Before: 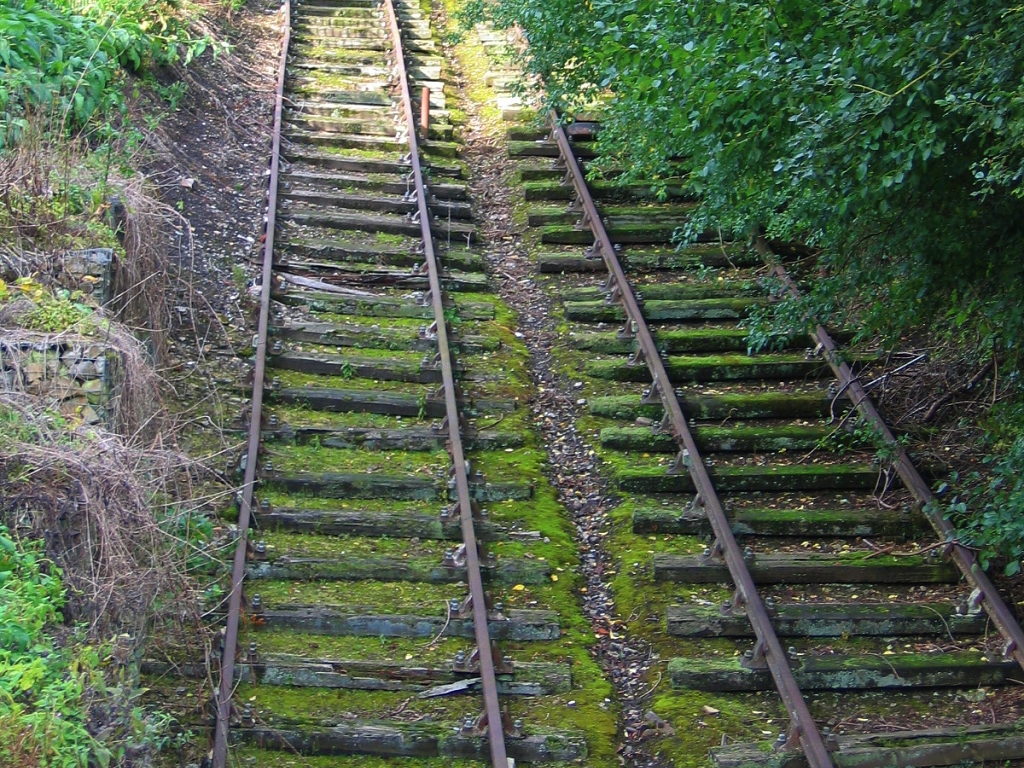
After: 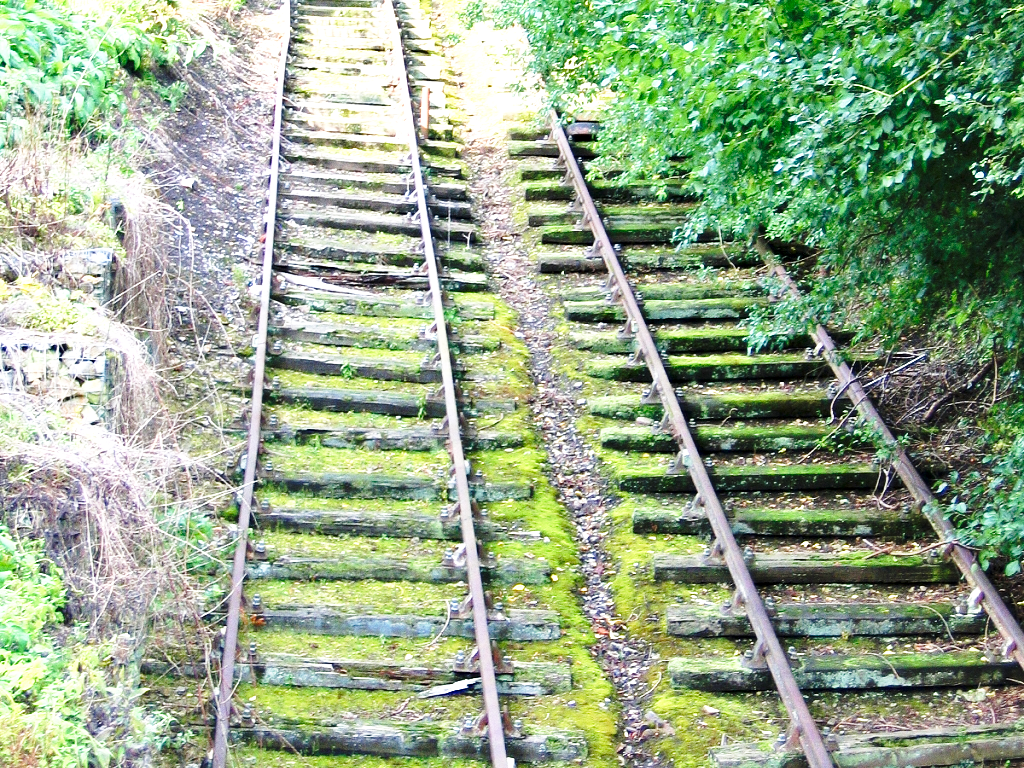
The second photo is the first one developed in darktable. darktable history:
grain: coarseness 0.47 ISO
white balance: emerald 1
exposure: exposure 1.2 EV, compensate highlight preservation false
tone equalizer: -8 EV -1.84 EV, -7 EV -1.16 EV, -6 EV -1.62 EV, smoothing diameter 25%, edges refinement/feathering 10, preserve details guided filter
contrast equalizer: y [[0.514, 0.573, 0.581, 0.508, 0.5, 0.5], [0.5 ×6], [0.5 ×6], [0 ×6], [0 ×6]]
base curve: curves: ch0 [(0, 0) (0.028, 0.03) (0.121, 0.232) (0.46, 0.748) (0.859, 0.968) (1, 1)], preserve colors none
